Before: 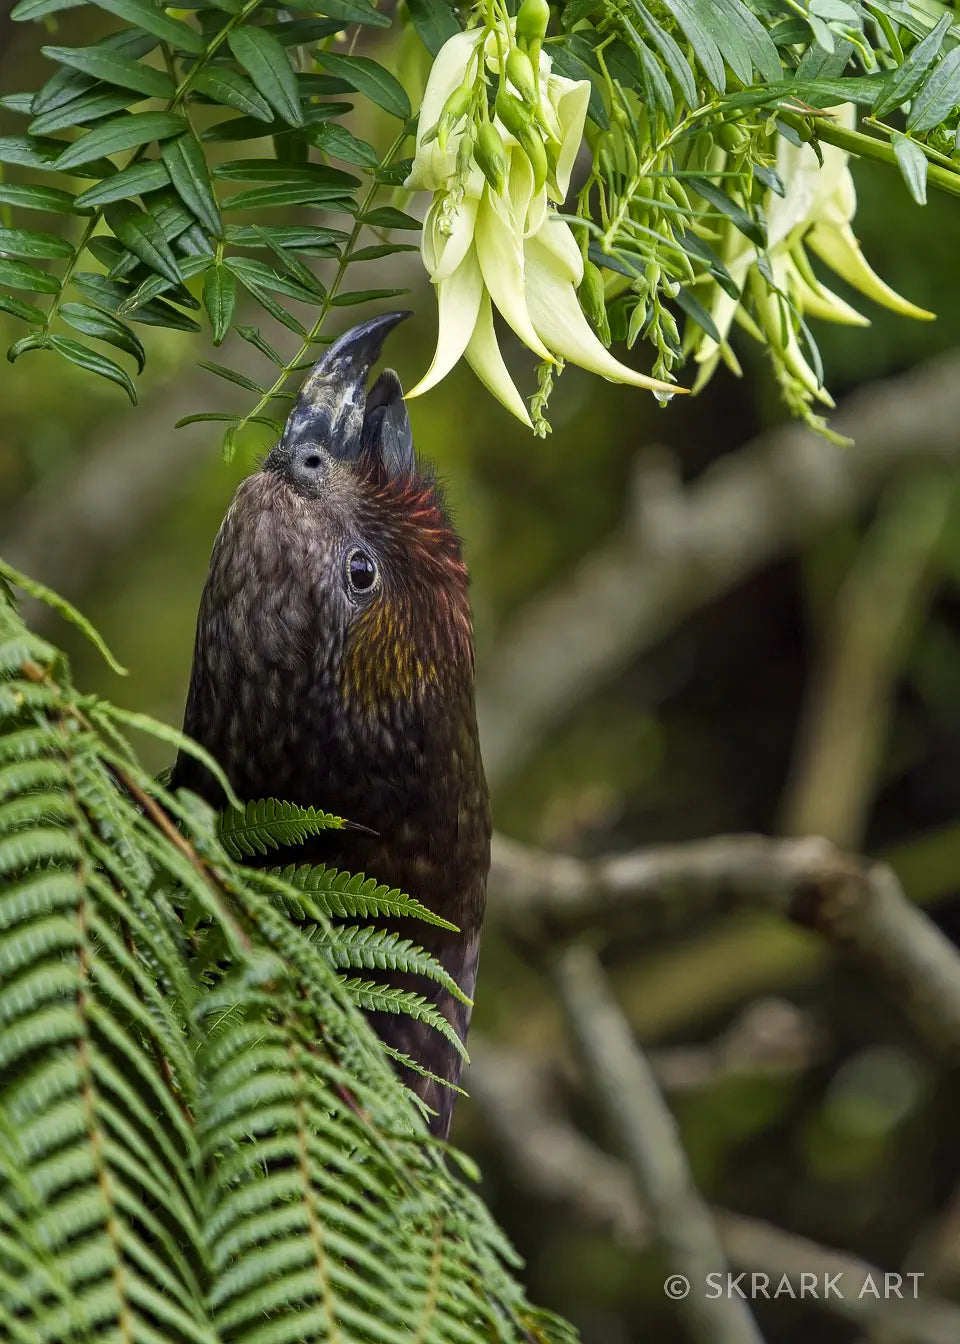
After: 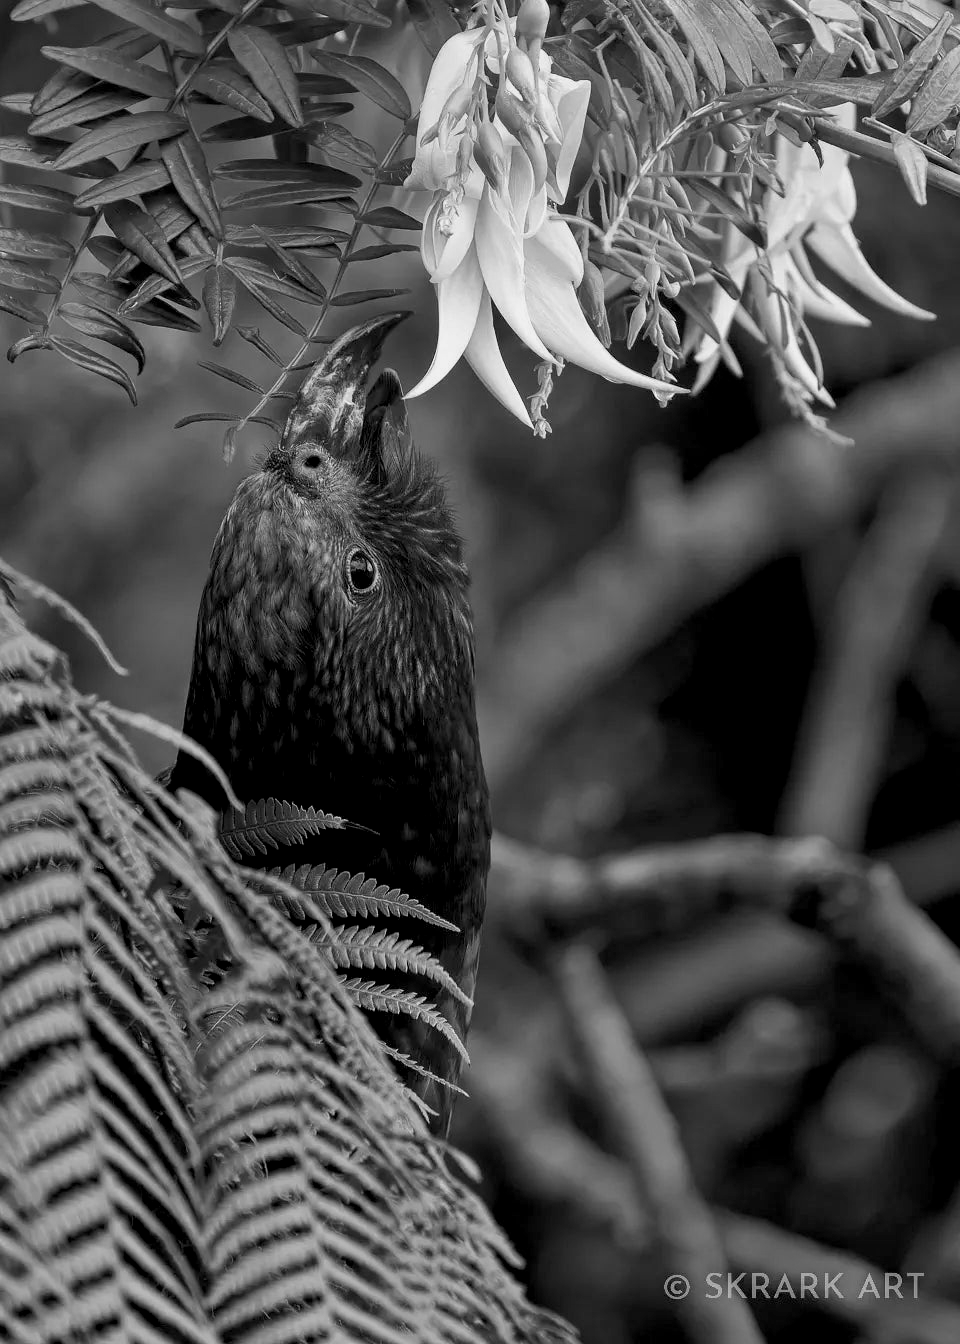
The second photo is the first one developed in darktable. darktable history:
monochrome: on, module defaults
exposure: black level correction 0.009, exposure -0.159 EV, compensate highlight preservation false
